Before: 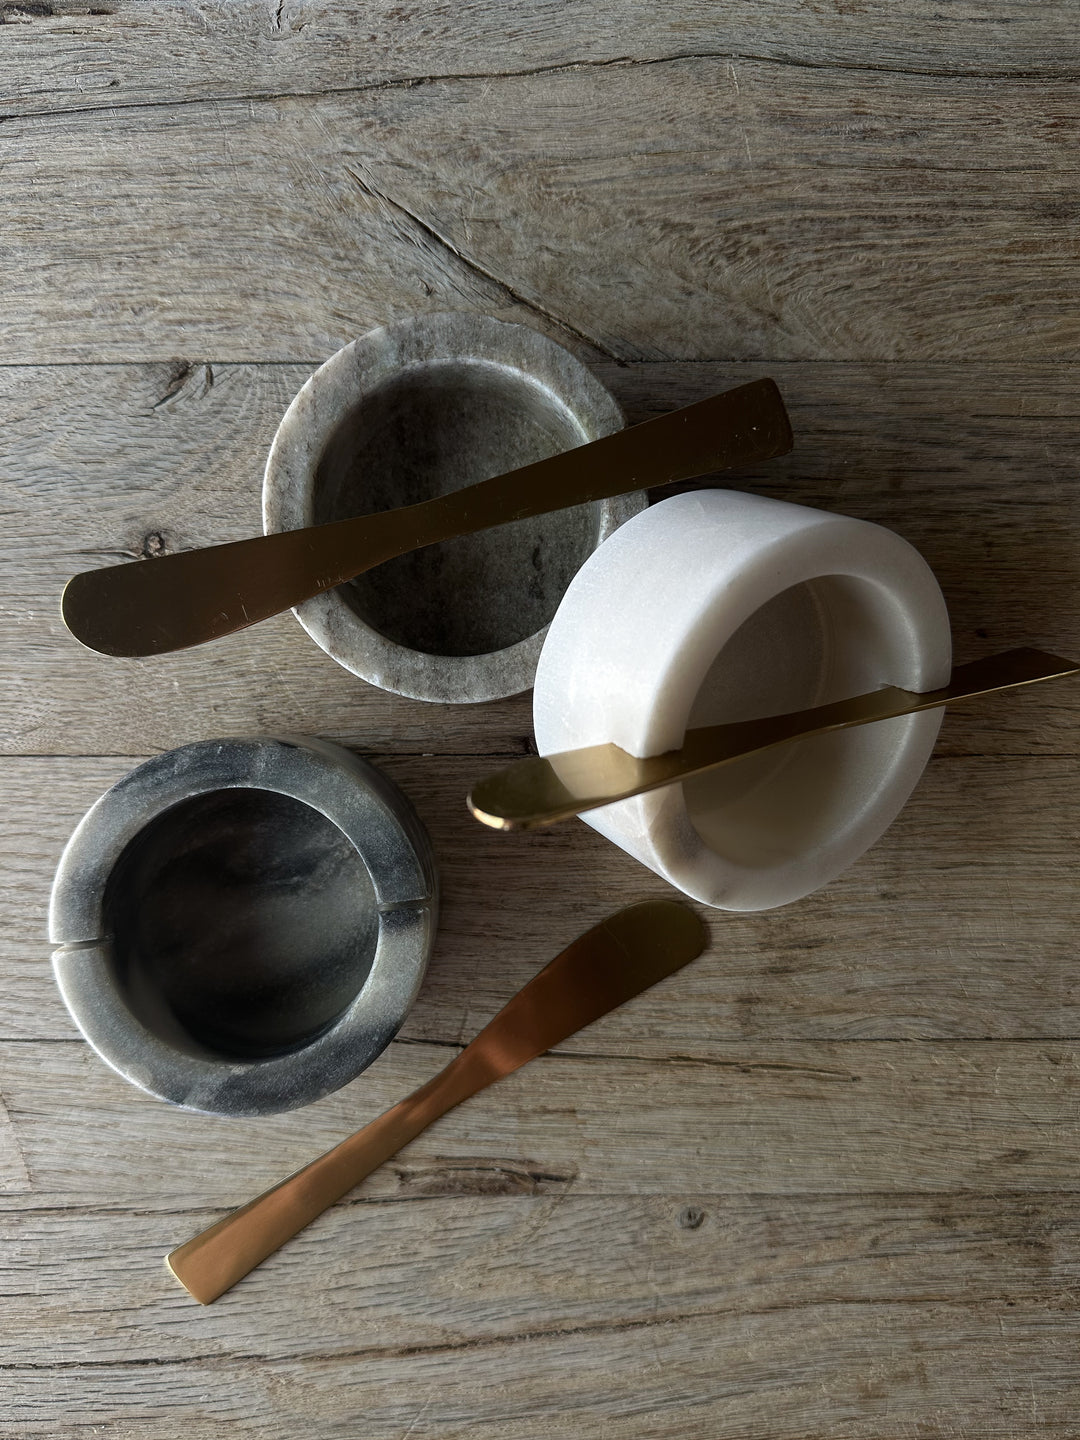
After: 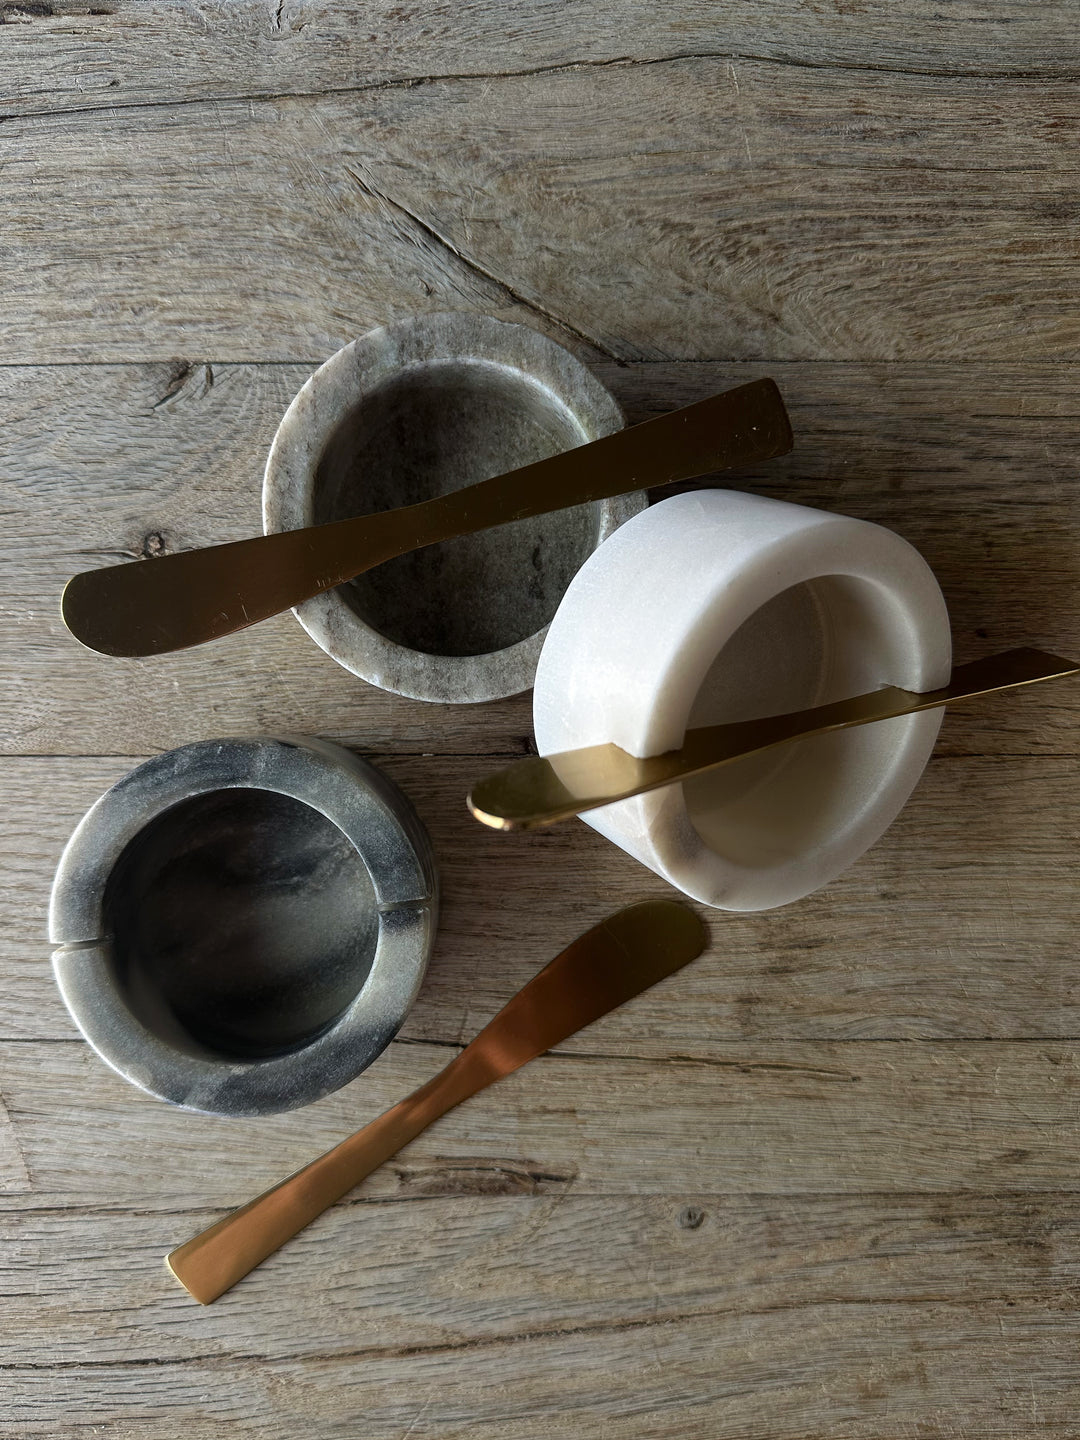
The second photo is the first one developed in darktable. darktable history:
contrast brightness saturation: saturation 0.13
shadows and highlights: radius 133.83, soften with gaussian
